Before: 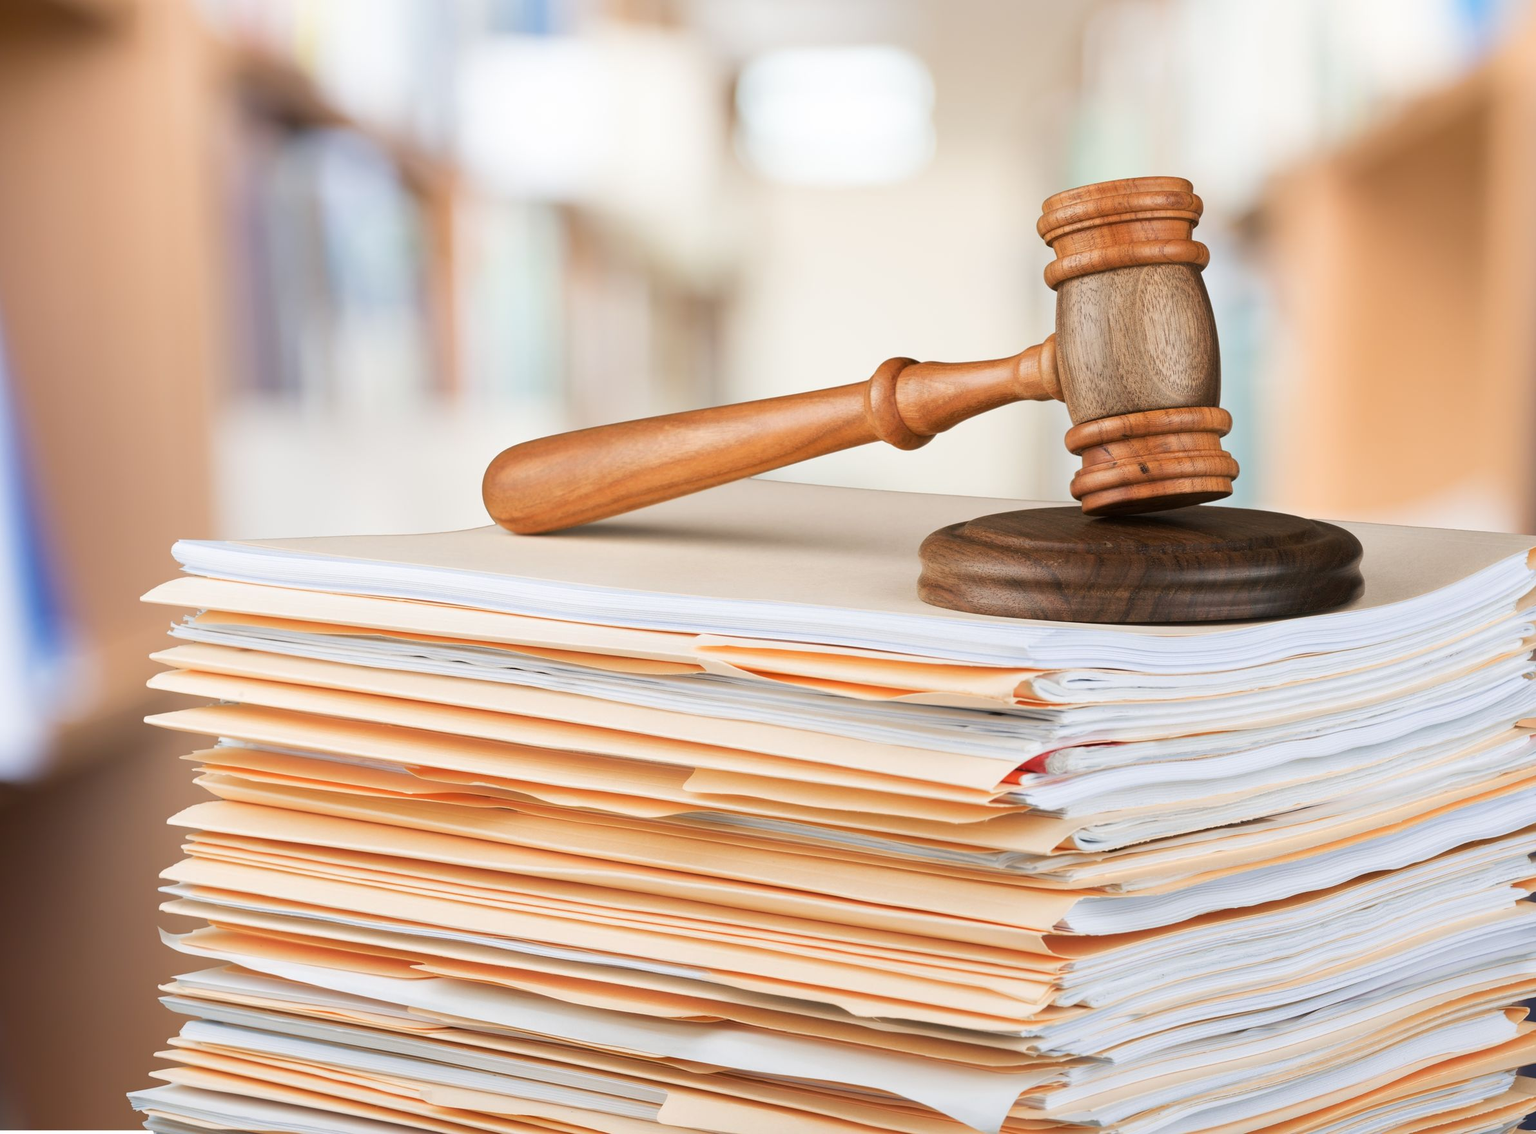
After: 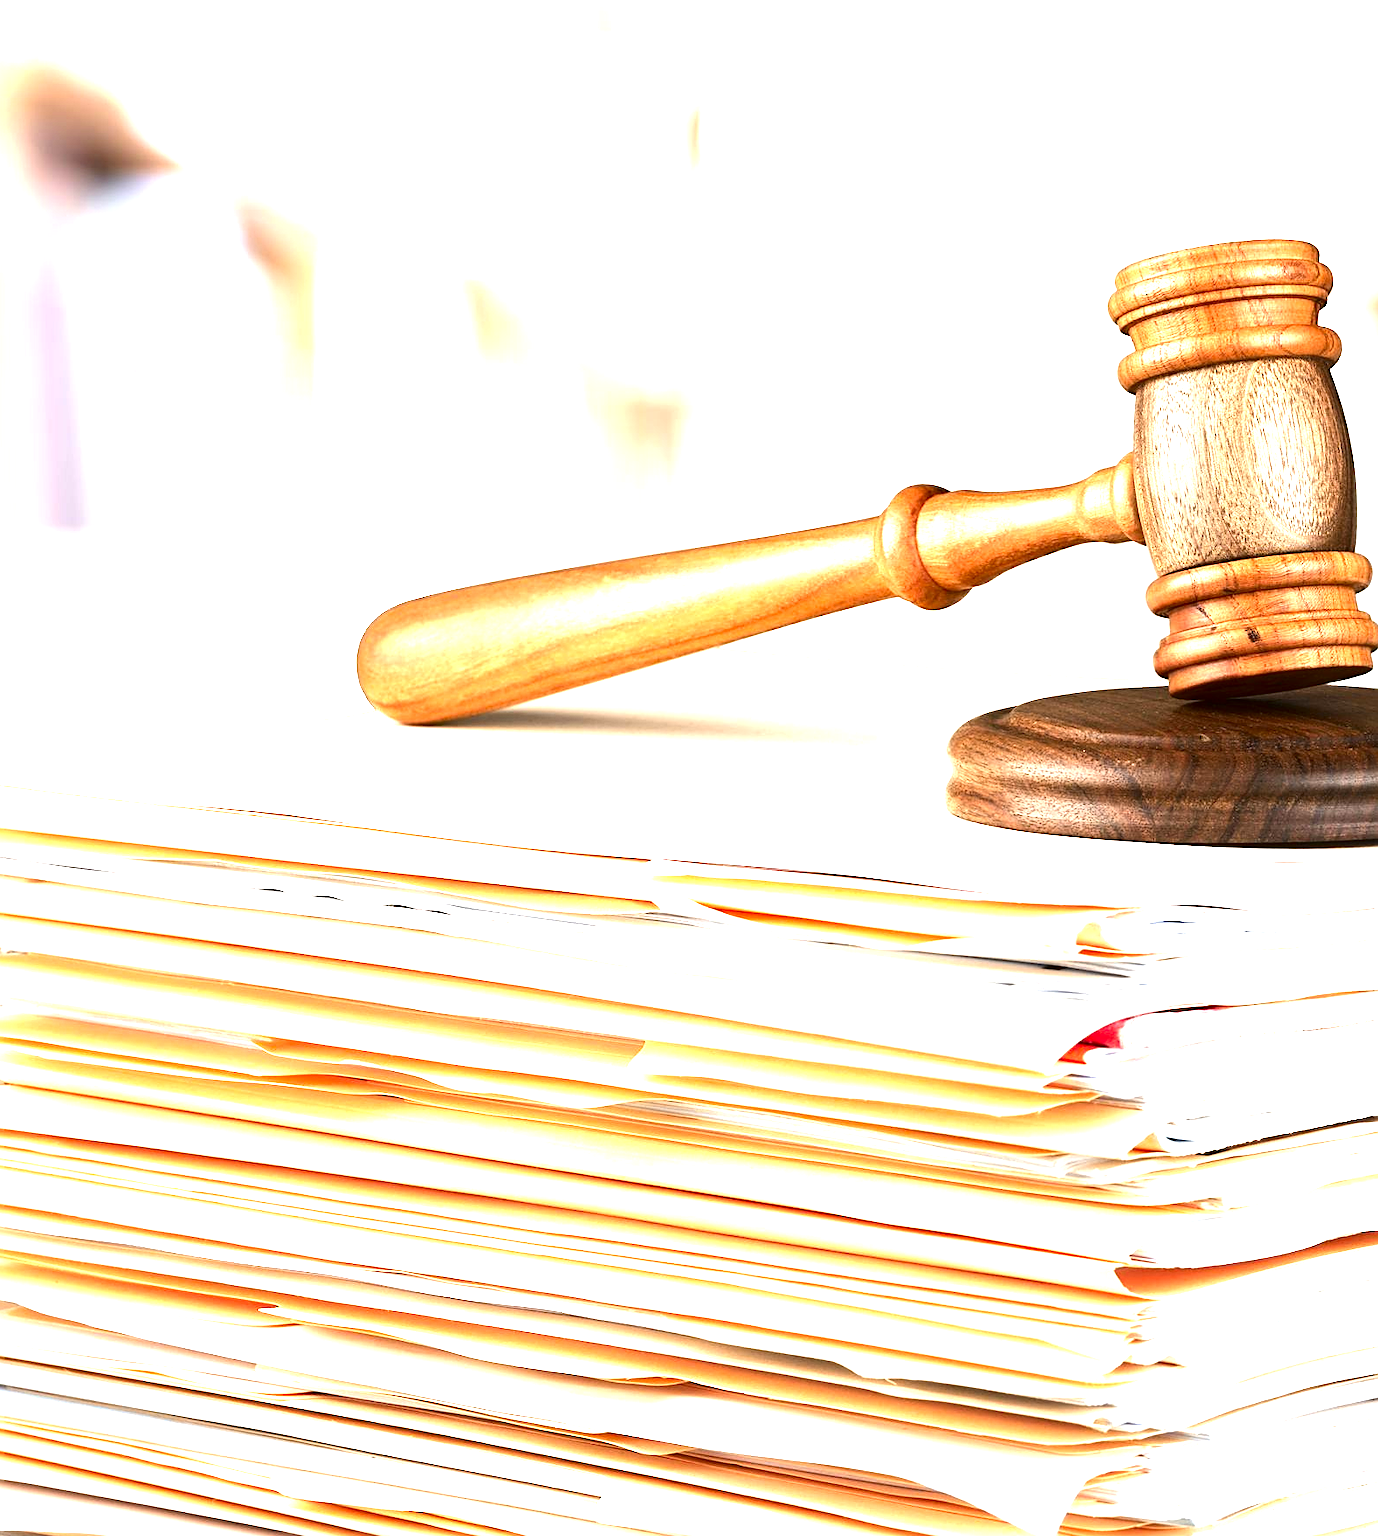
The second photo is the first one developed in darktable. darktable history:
crop and rotate: left 14.3%, right 19.415%
sharpen: on, module defaults
exposure: black level correction 0, exposure 1.67 EV, compensate highlight preservation false
contrast brightness saturation: contrast 0.103, brightness -0.261, saturation 0.137
